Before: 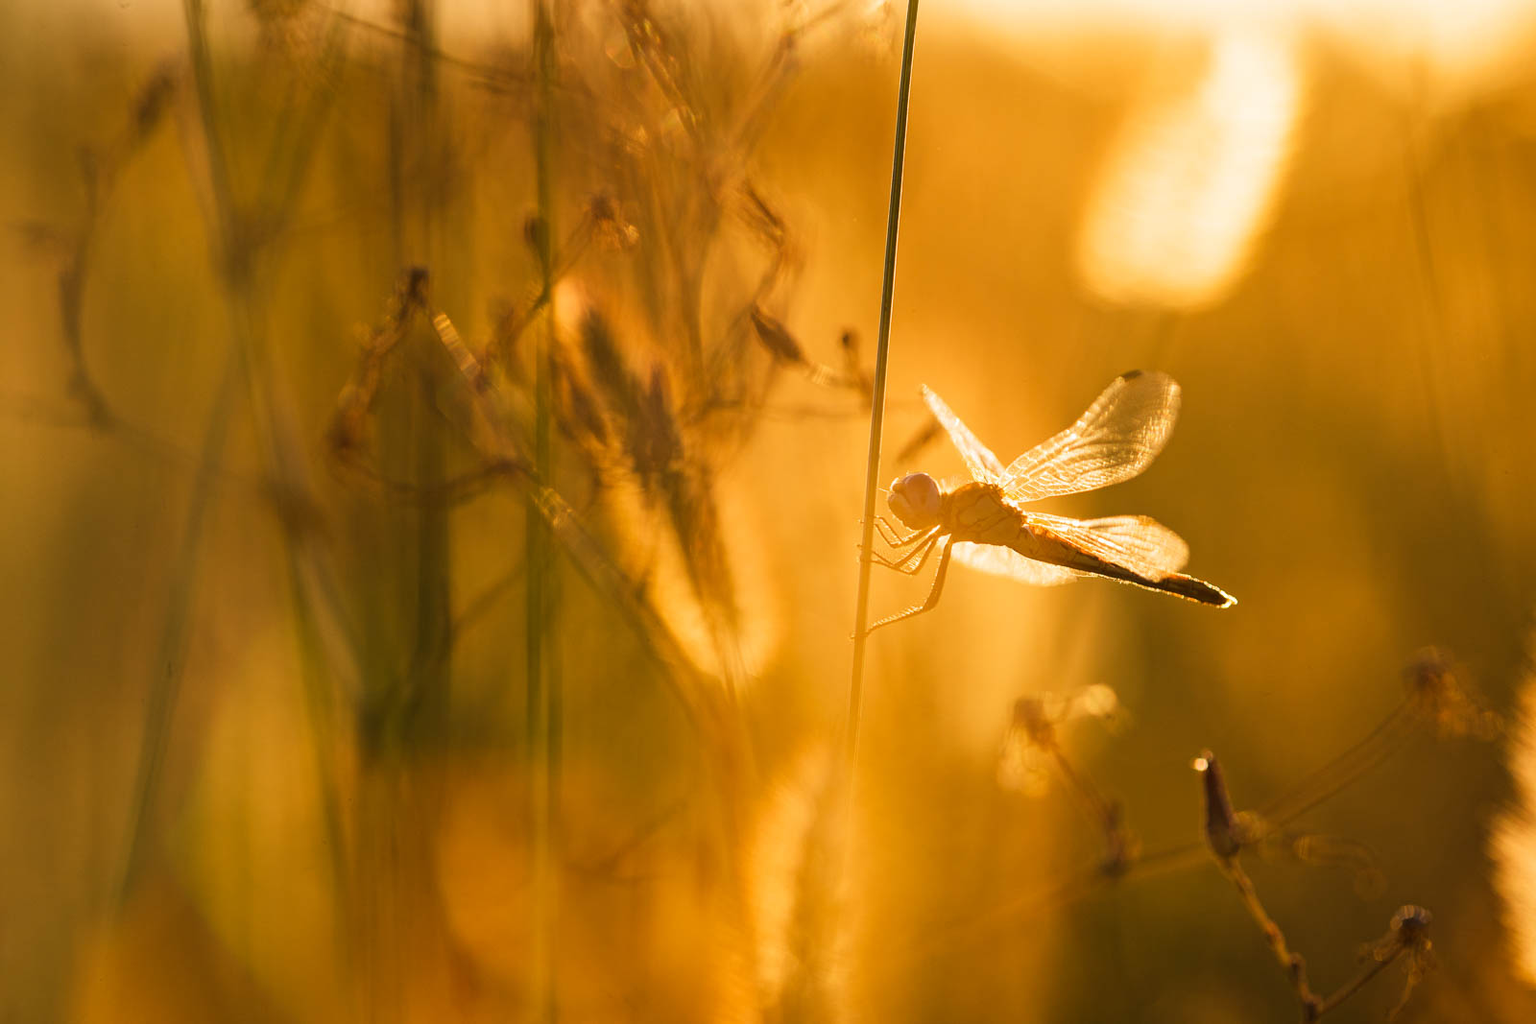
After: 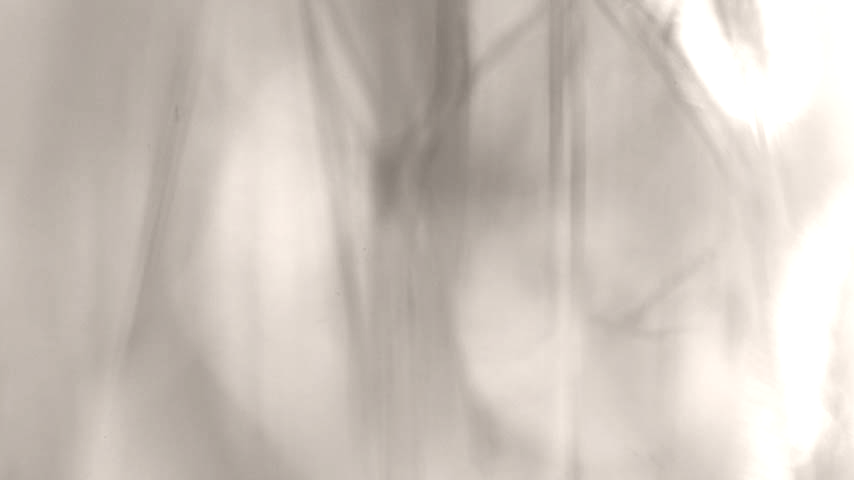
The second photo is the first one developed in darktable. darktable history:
white balance: red 1.009, blue 0.985
colorize: hue 34.49°, saturation 35.33%, source mix 100%, lightness 55%, version 1
crop and rotate: top 54.778%, right 46.61%, bottom 0.159%
